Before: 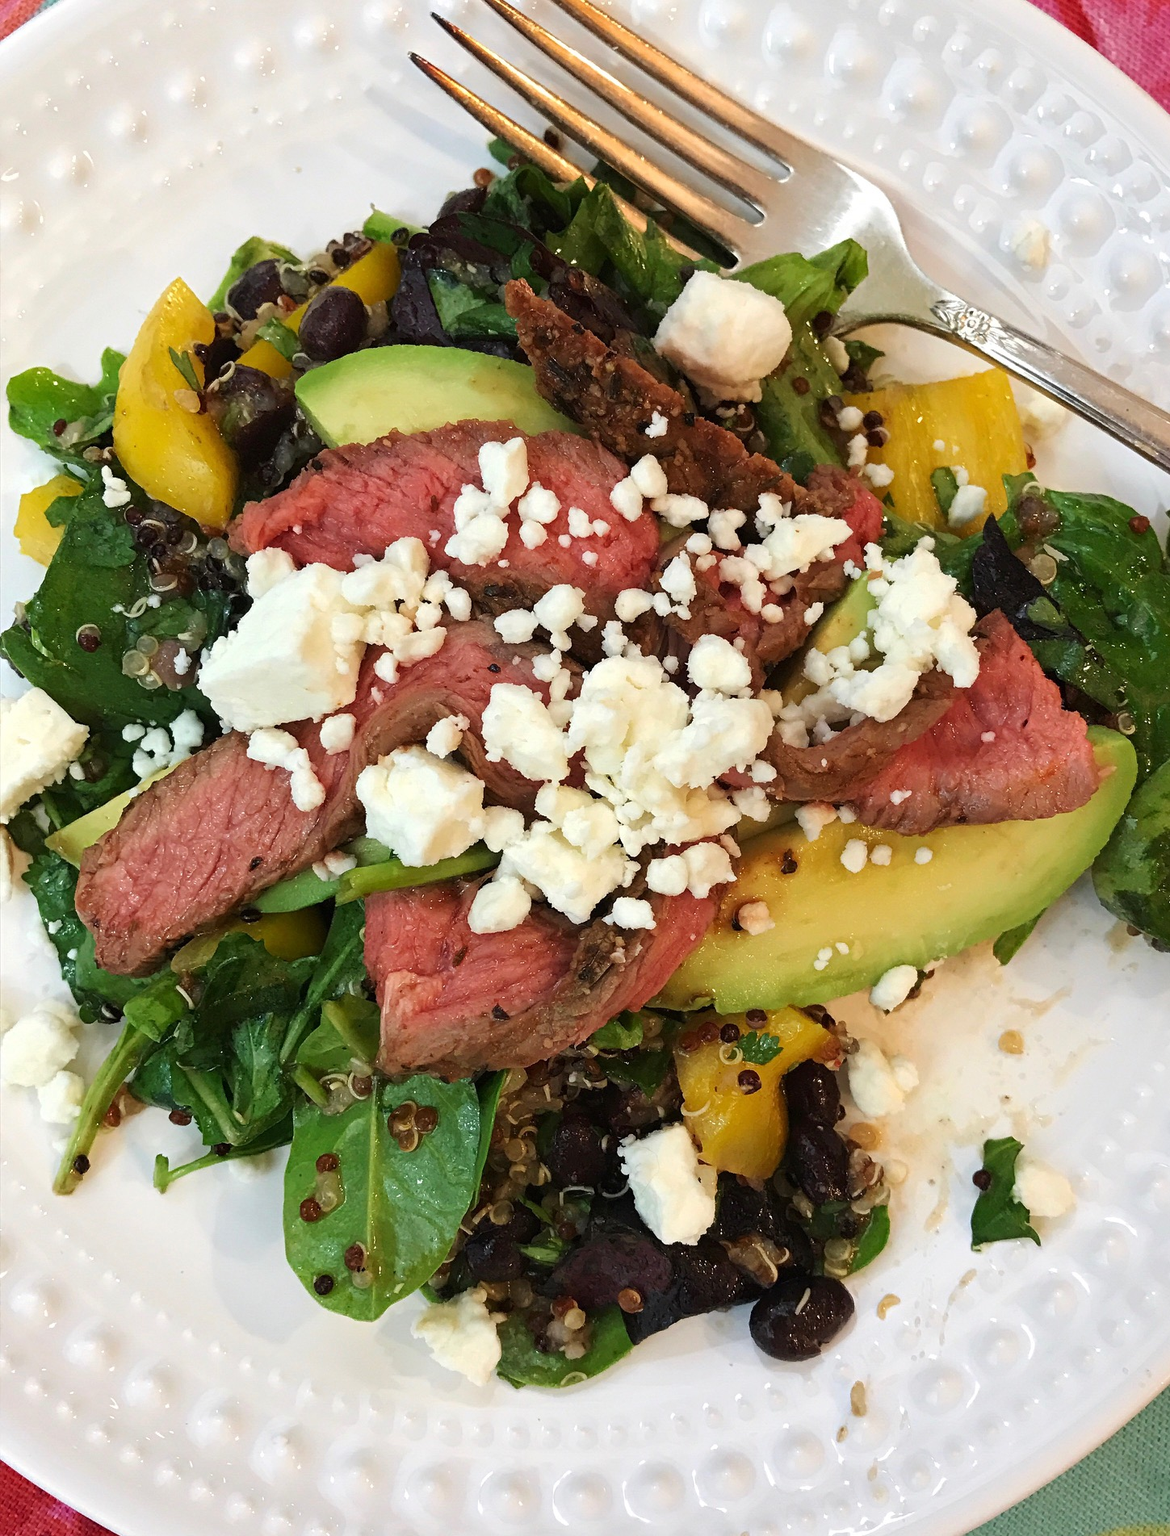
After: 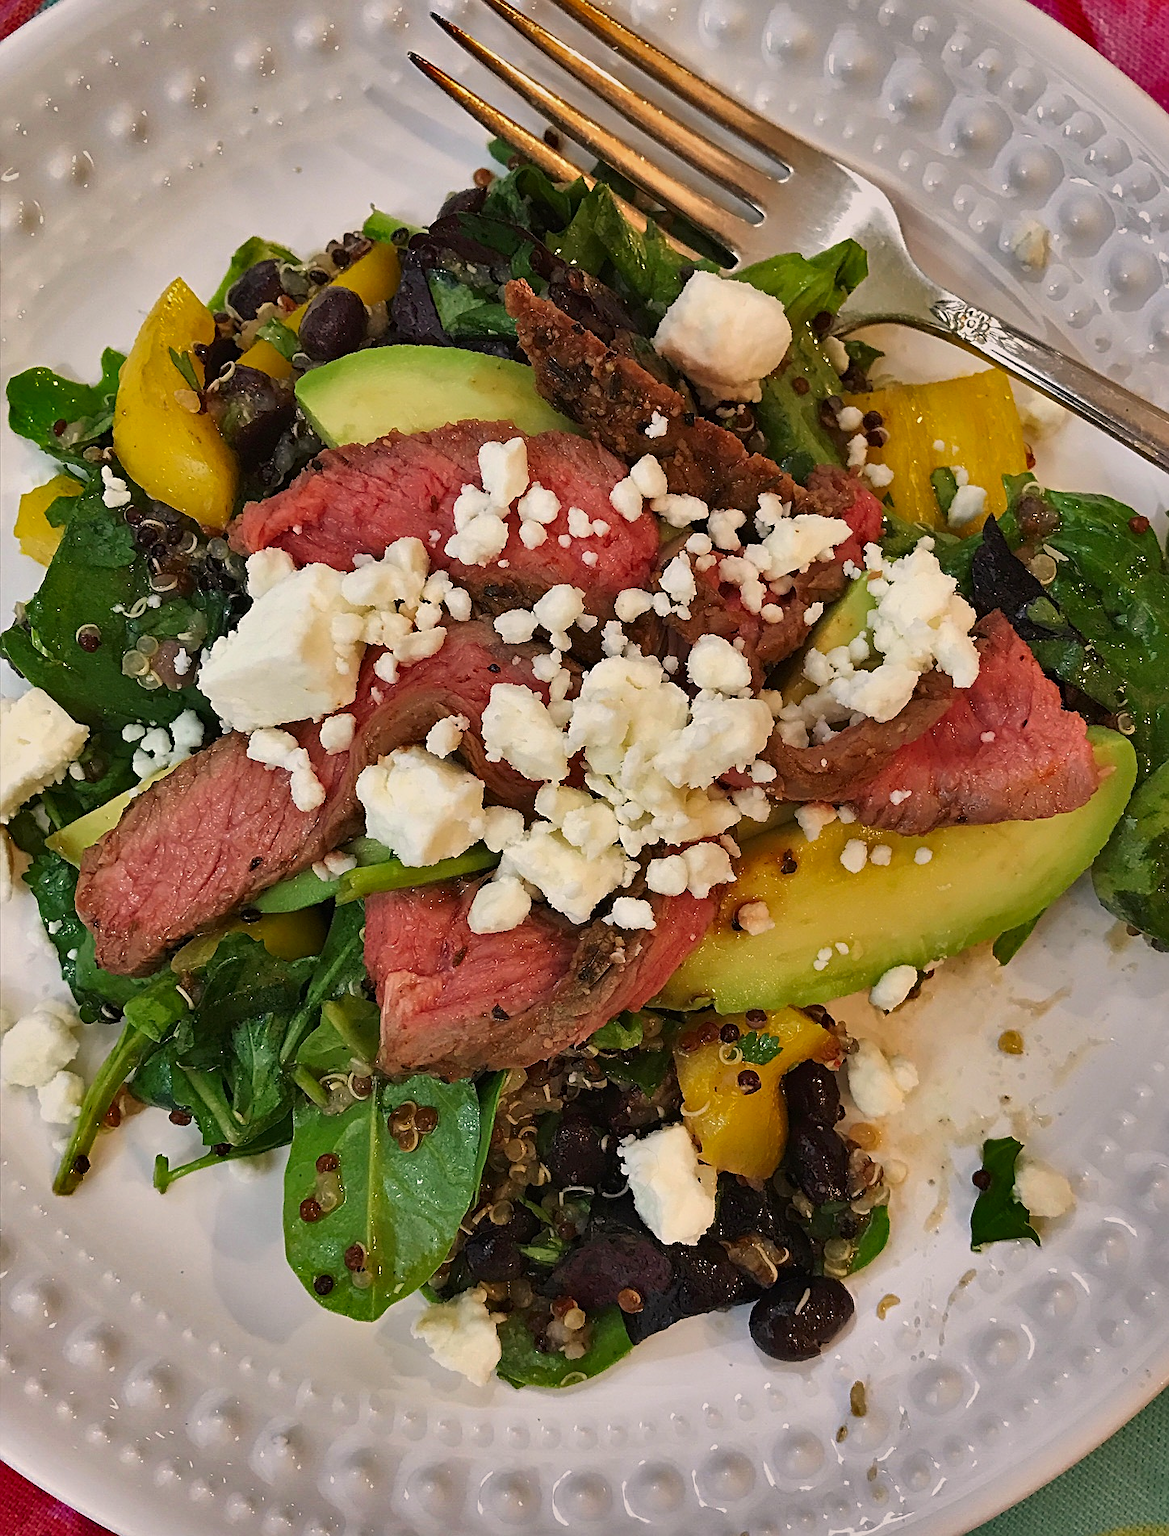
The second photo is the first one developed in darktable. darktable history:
color correction: highlights a* 5.82, highlights b* 4.7
shadows and highlights: shadows 80.6, white point adjustment -9.05, highlights -61.36, soften with gaussian
sharpen: on, module defaults
